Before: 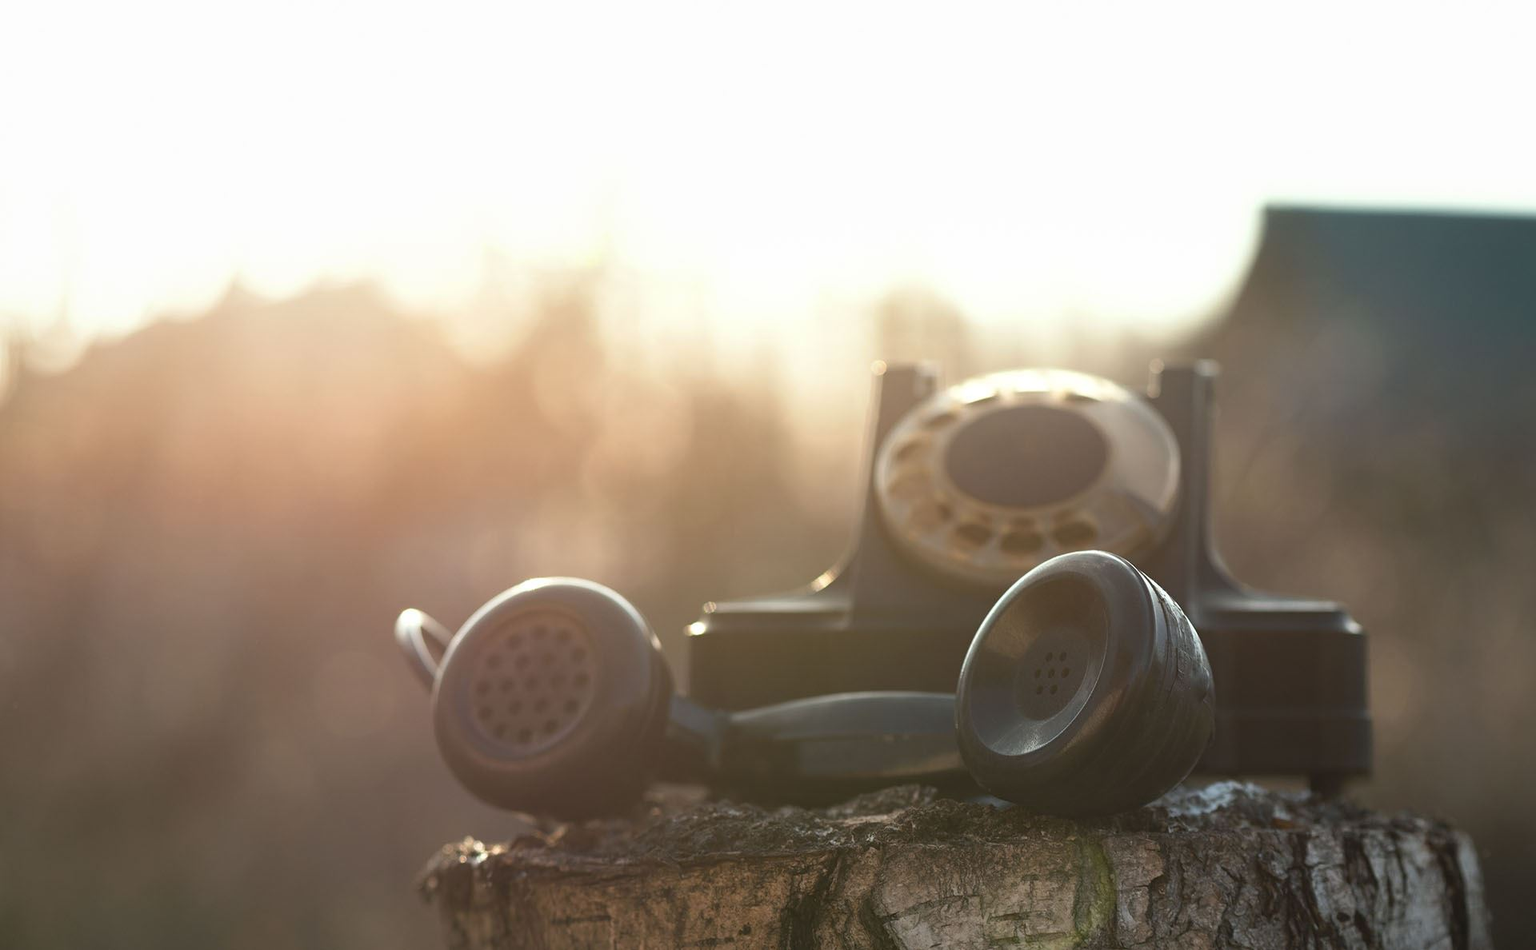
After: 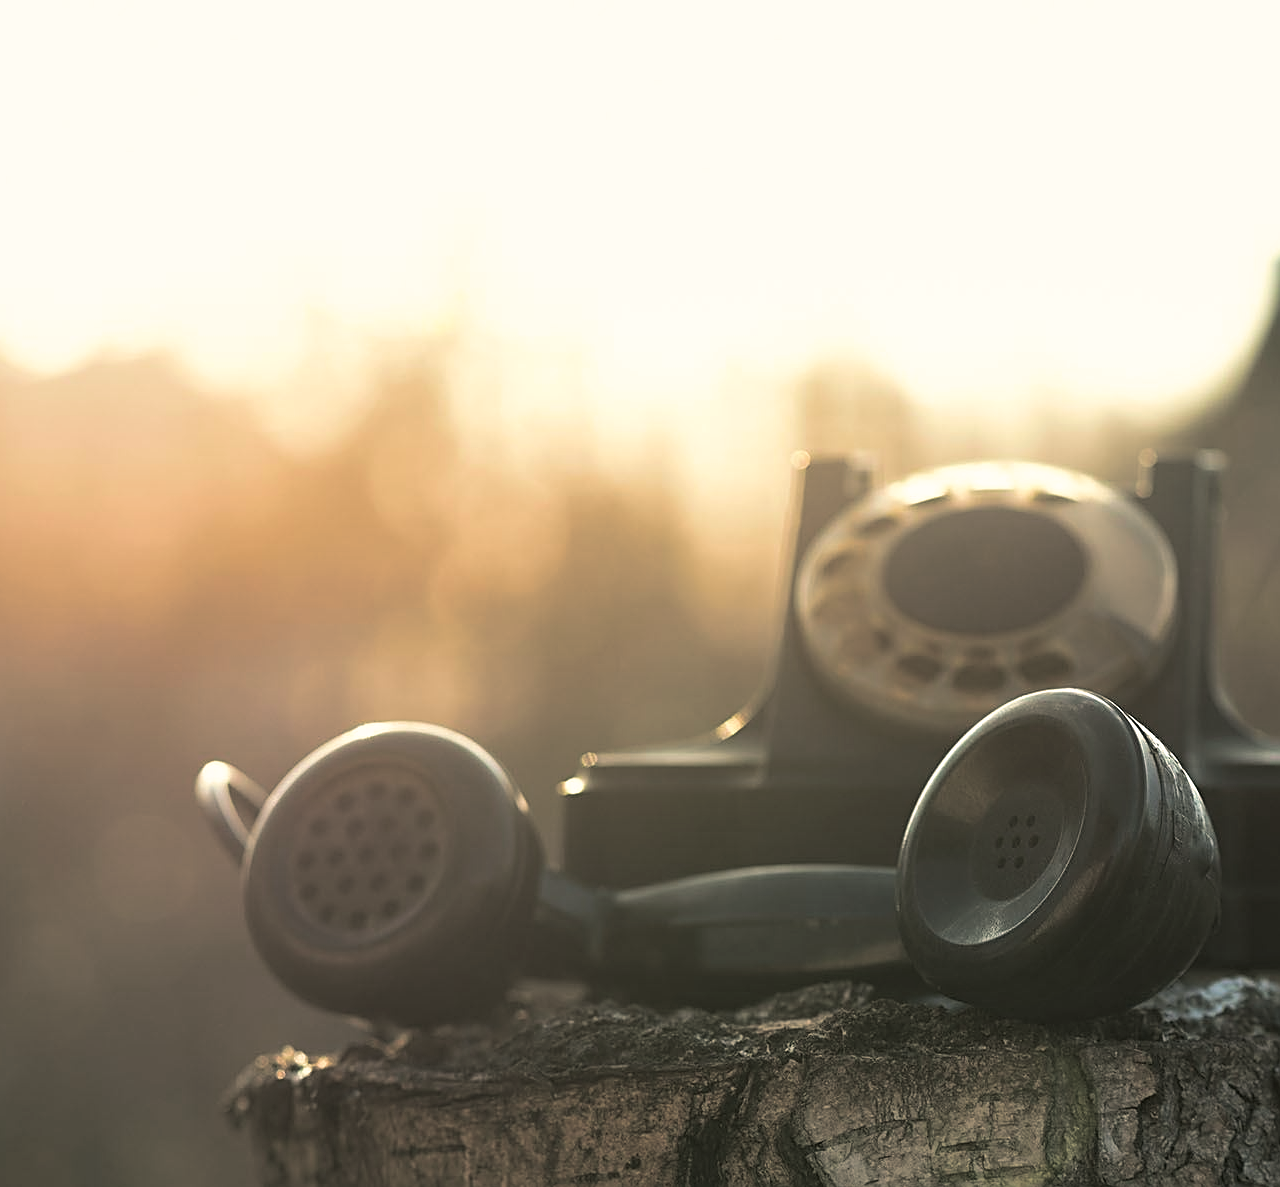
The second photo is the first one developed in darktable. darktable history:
crop and rotate: left 15.546%, right 17.787%
split-toning: shadows › hue 43.2°, shadows › saturation 0, highlights › hue 50.4°, highlights › saturation 1
sharpen: on, module defaults
color correction: highlights a* 4.02, highlights b* 4.98, shadows a* -7.55, shadows b* 4.98
velvia: on, module defaults
haze removal: compatibility mode true, adaptive false
